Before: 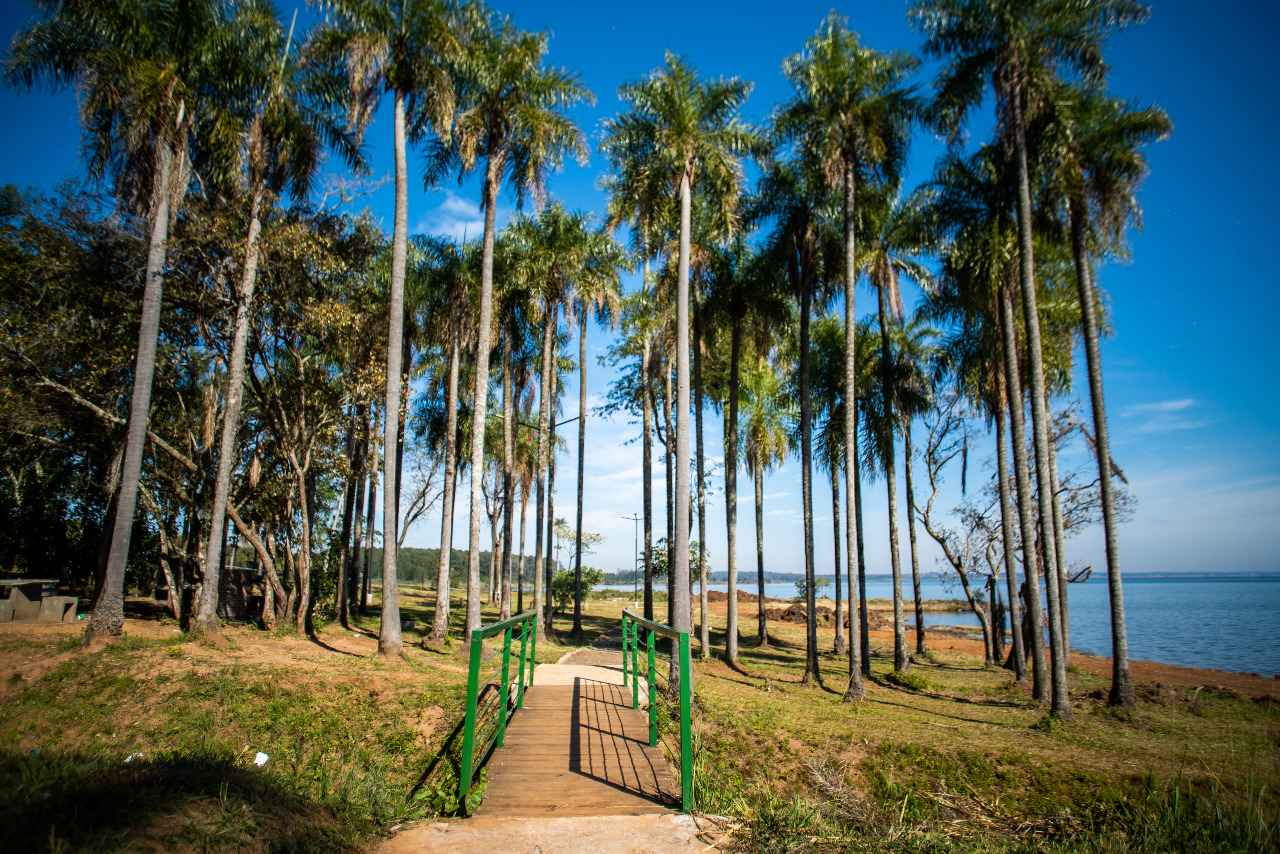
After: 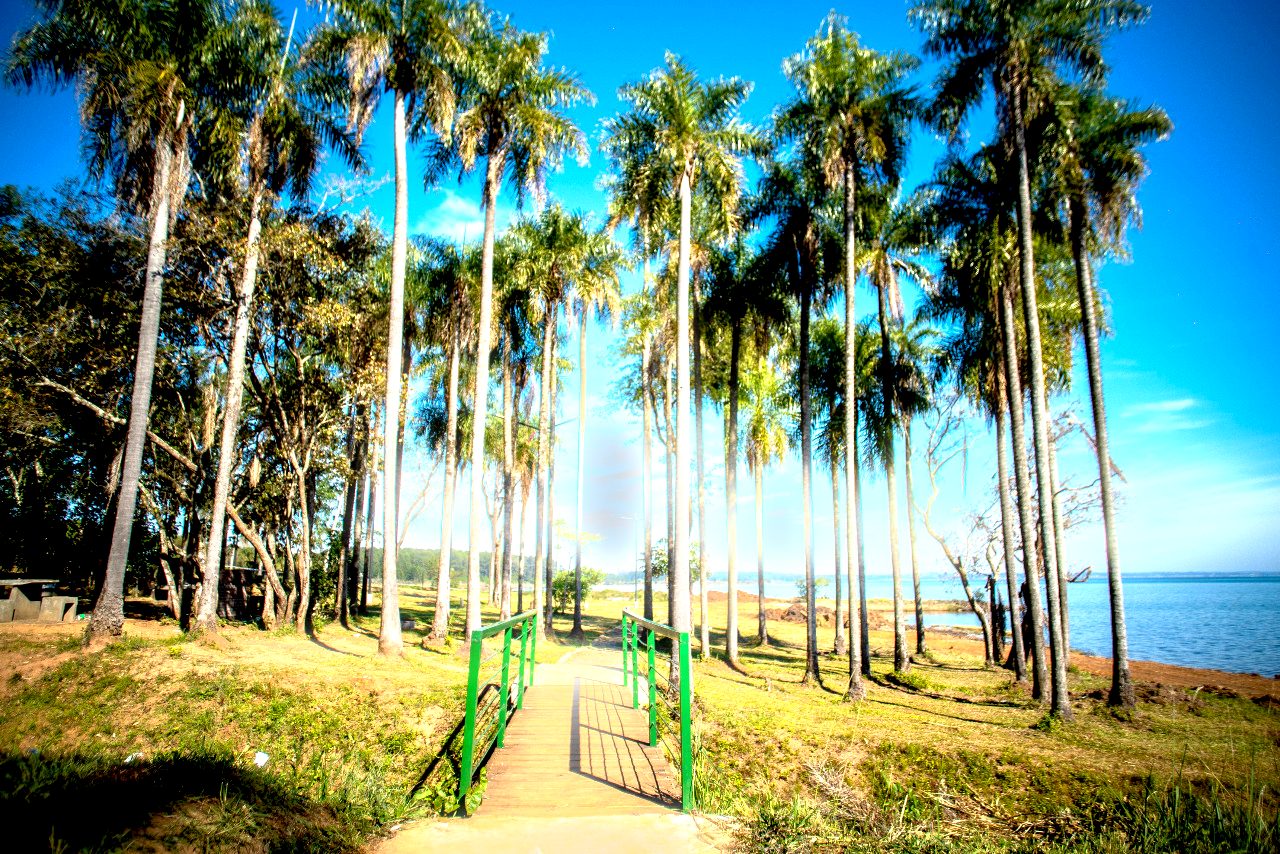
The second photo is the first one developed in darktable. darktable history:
exposure: black level correction 0.009, exposure 1.425 EV, compensate highlight preservation false
bloom: size 3%, threshold 100%, strength 0%
tone equalizer: on, module defaults
